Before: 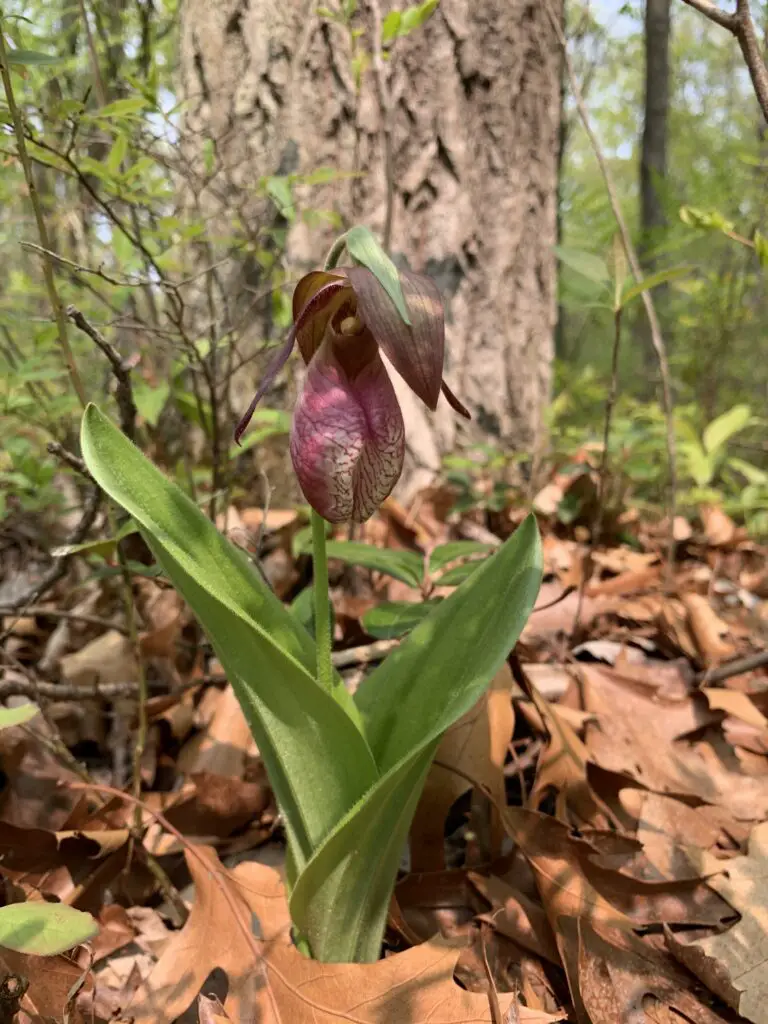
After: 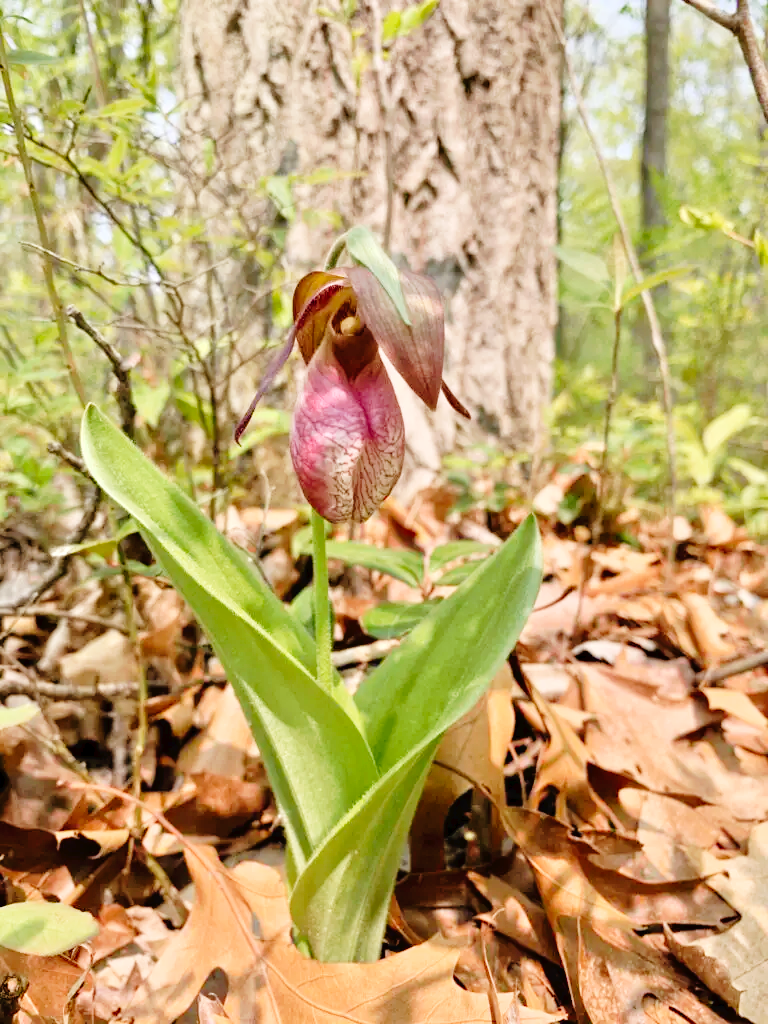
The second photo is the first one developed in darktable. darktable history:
tone equalizer: -7 EV 0.15 EV, -6 EV 0.6 EV, -5 EV 1.15 EV, -4 EV 1.33 EV, -3 EV 1.15 EV, -2 EV 0.6 EV, -1 EV 0.15 EV, mask exposure compensation -0.5 EV
exposure: black level correction 0.001, compensate highlight preservation false
tone curve: curves: ch0 [(0, 0) (0.003, 0.016) (0.011, 0.019) (0.025, 0.023) (0.044, 0.029) (0.069, 0.042) (0.1, 0.068) (0.136, 0.101) (0.177, 0.143) (0.224, 0.21) (0.277, 0.289) (0.335, 0.379) (0.399, 0.476) (0.468, 0.569) (0.543, 0.654) (0.623, 0.75) (0.709, 0.822) (0.801, 0.893) (0.898, 0.946) (1, 1)], preserve colors none
